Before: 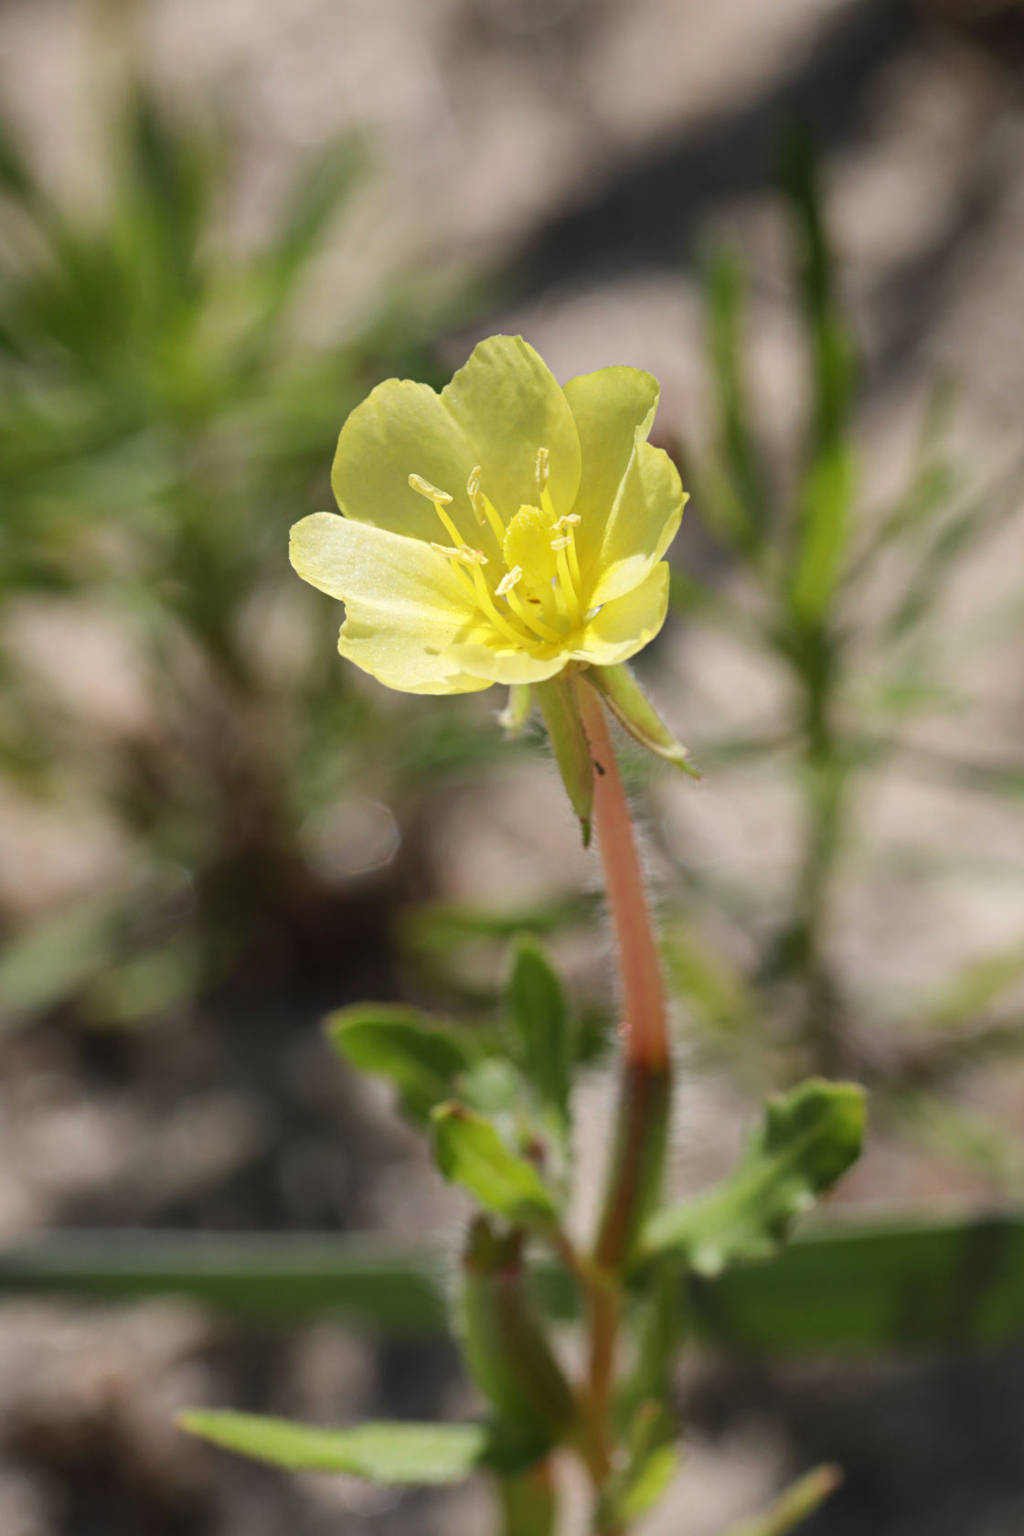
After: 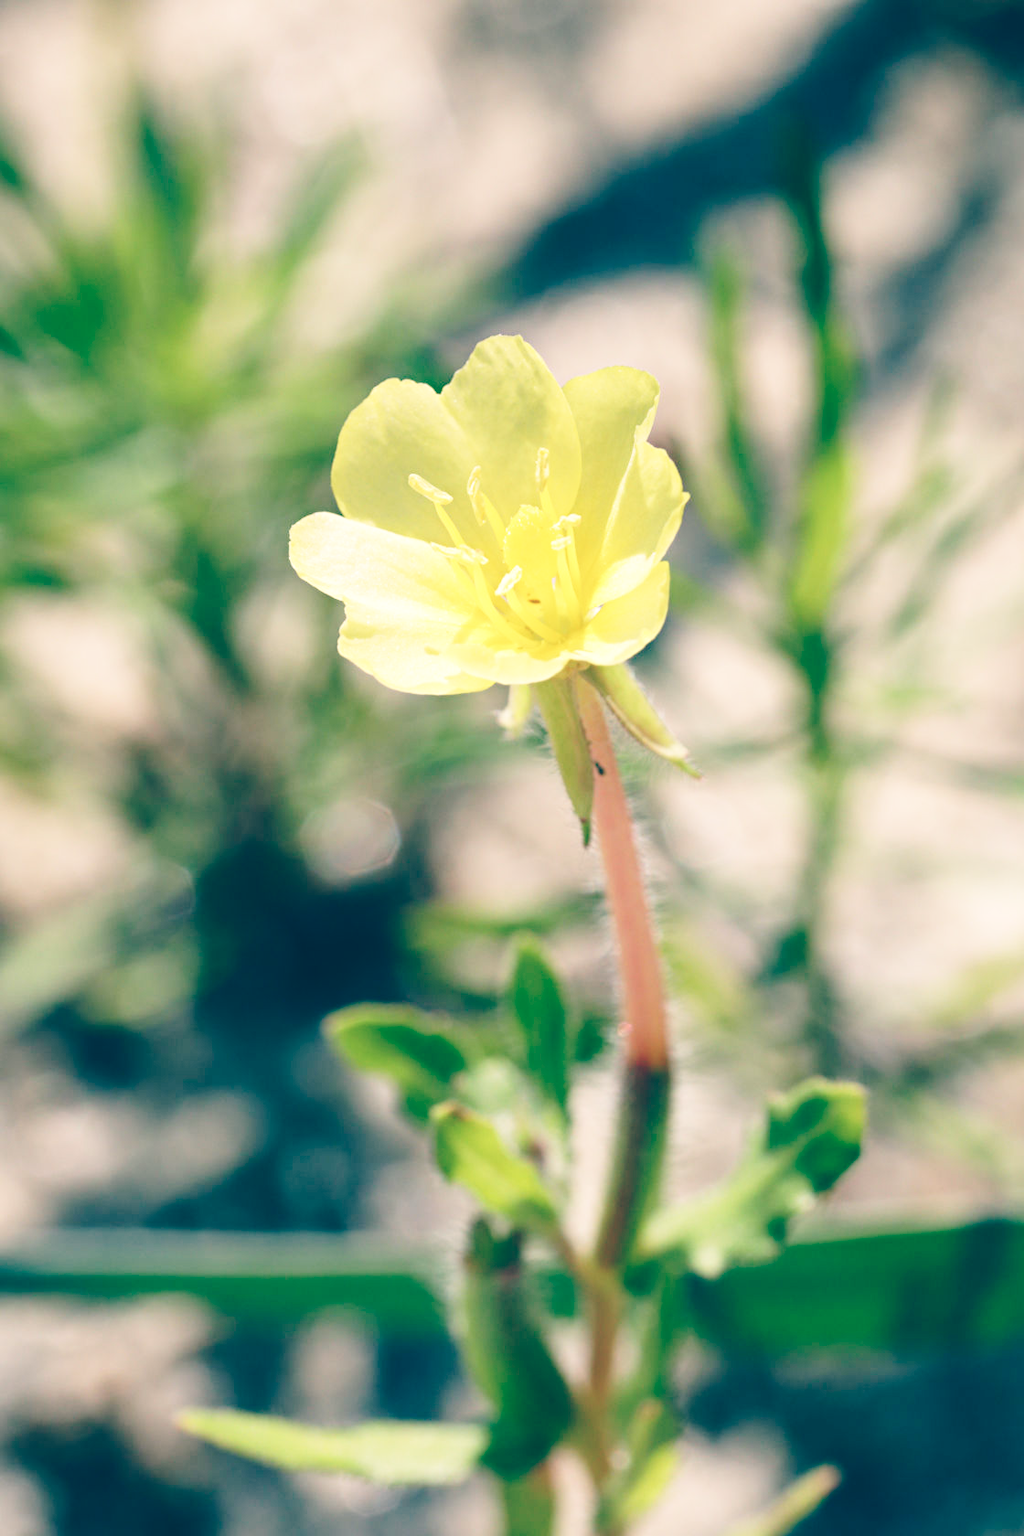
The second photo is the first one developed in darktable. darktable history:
base curve: curves: ch0 [(0, 0) (0.032, 0.037) (0.105, 0.228) (0.435, 0.76) (0.856, 0.983) (1, 1)], preserve colors none
color balance: lift [1.006, 0.985, 1.002, 1.015], gamma [1, 0.953, 1.008, 1.047], gain [1.076, 1.13, 1.004, 0.87]
